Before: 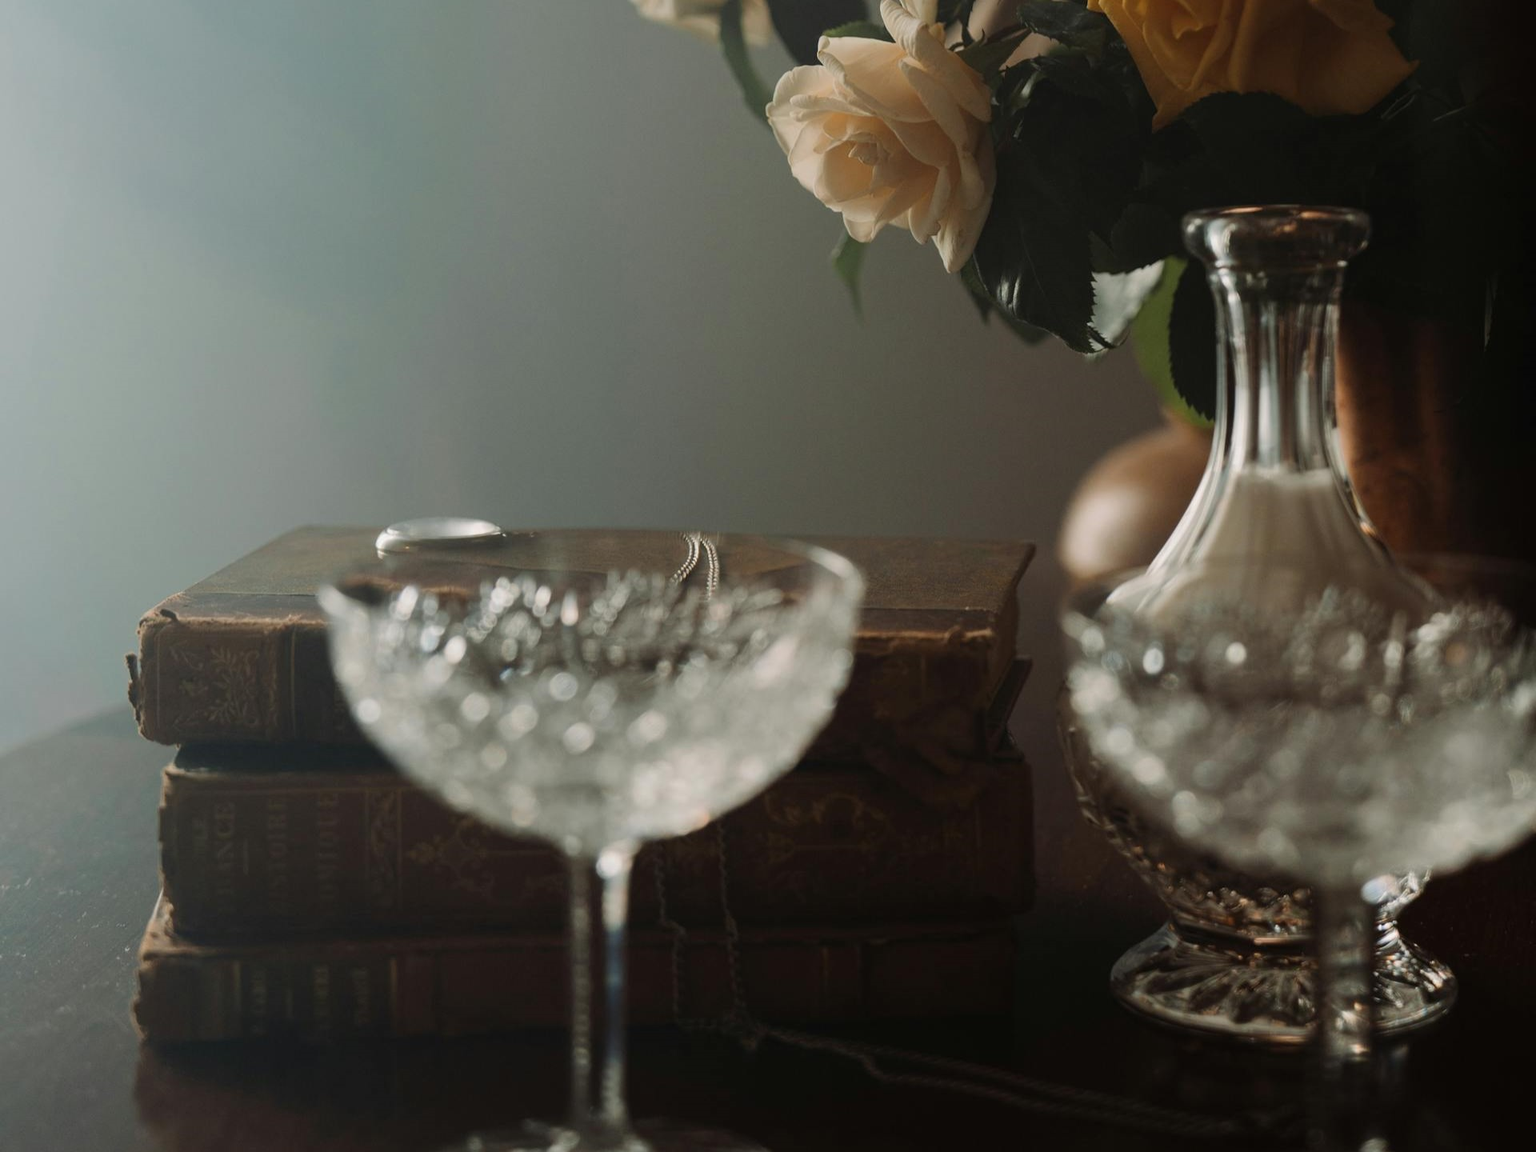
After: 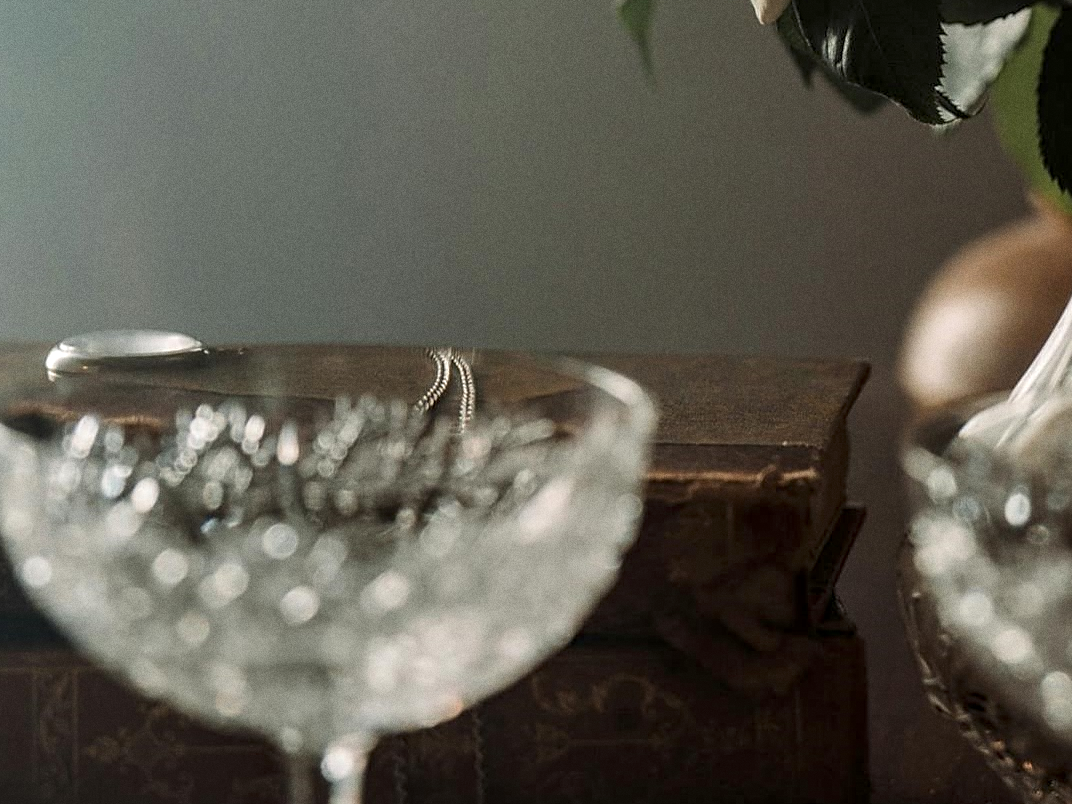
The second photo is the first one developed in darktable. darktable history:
crop and rotate: left 22.13%, top 22.054%, right 22.026%, bottom 22.102%
sharpen: on, module defaults
local contrast: highlights 25%, detail 150%
grain: coarseness 0.09 ISO
